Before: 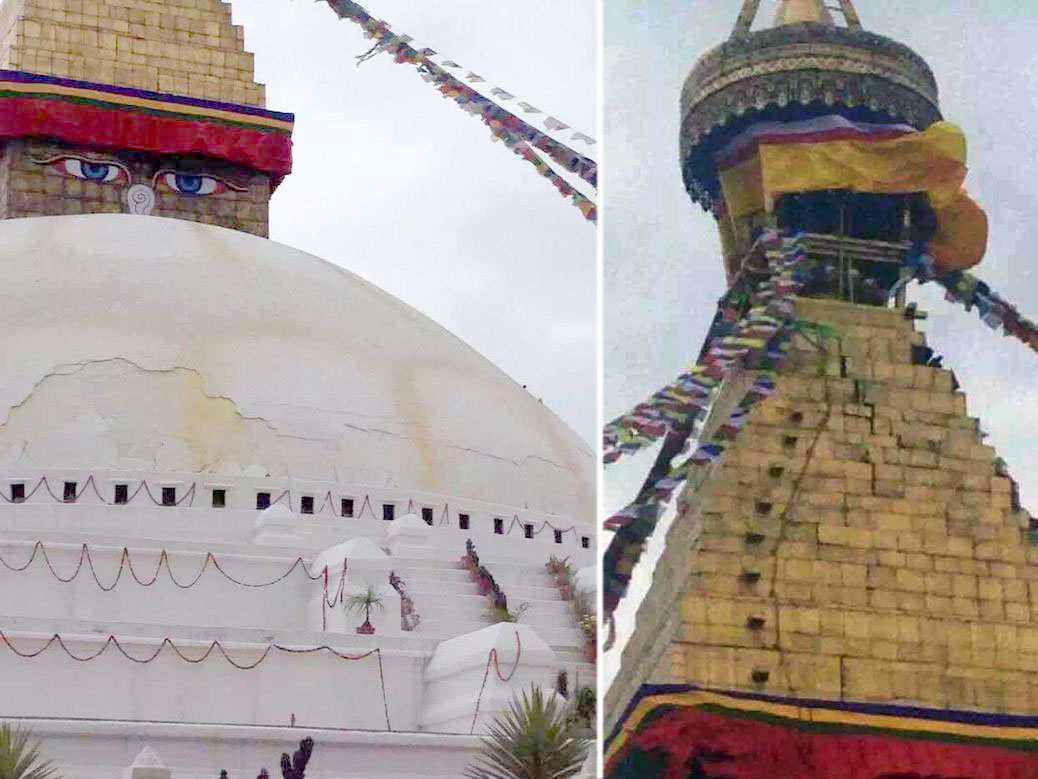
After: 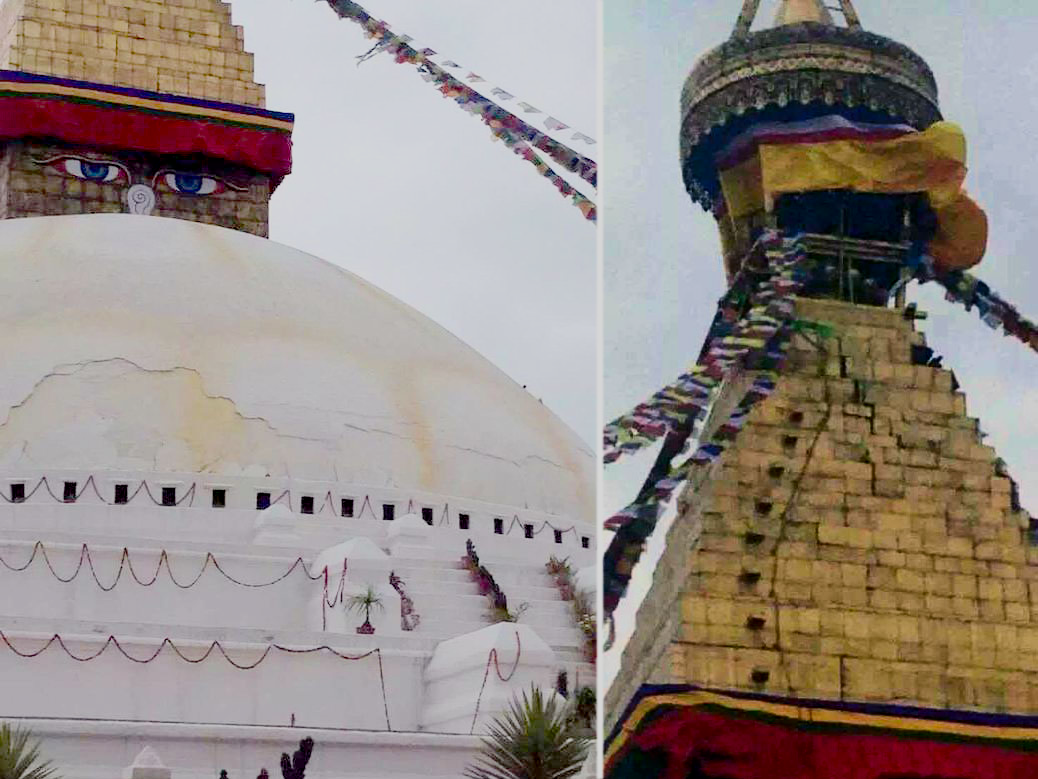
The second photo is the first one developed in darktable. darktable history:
contrast brightness saturation: contrast 0.2, brightness -0.11, saturation 0.1
filmic rgb: black relative exposure -7.15 EV, white relative exposure 5.36 EV, hardness 3.02, color science v6 (2022)
